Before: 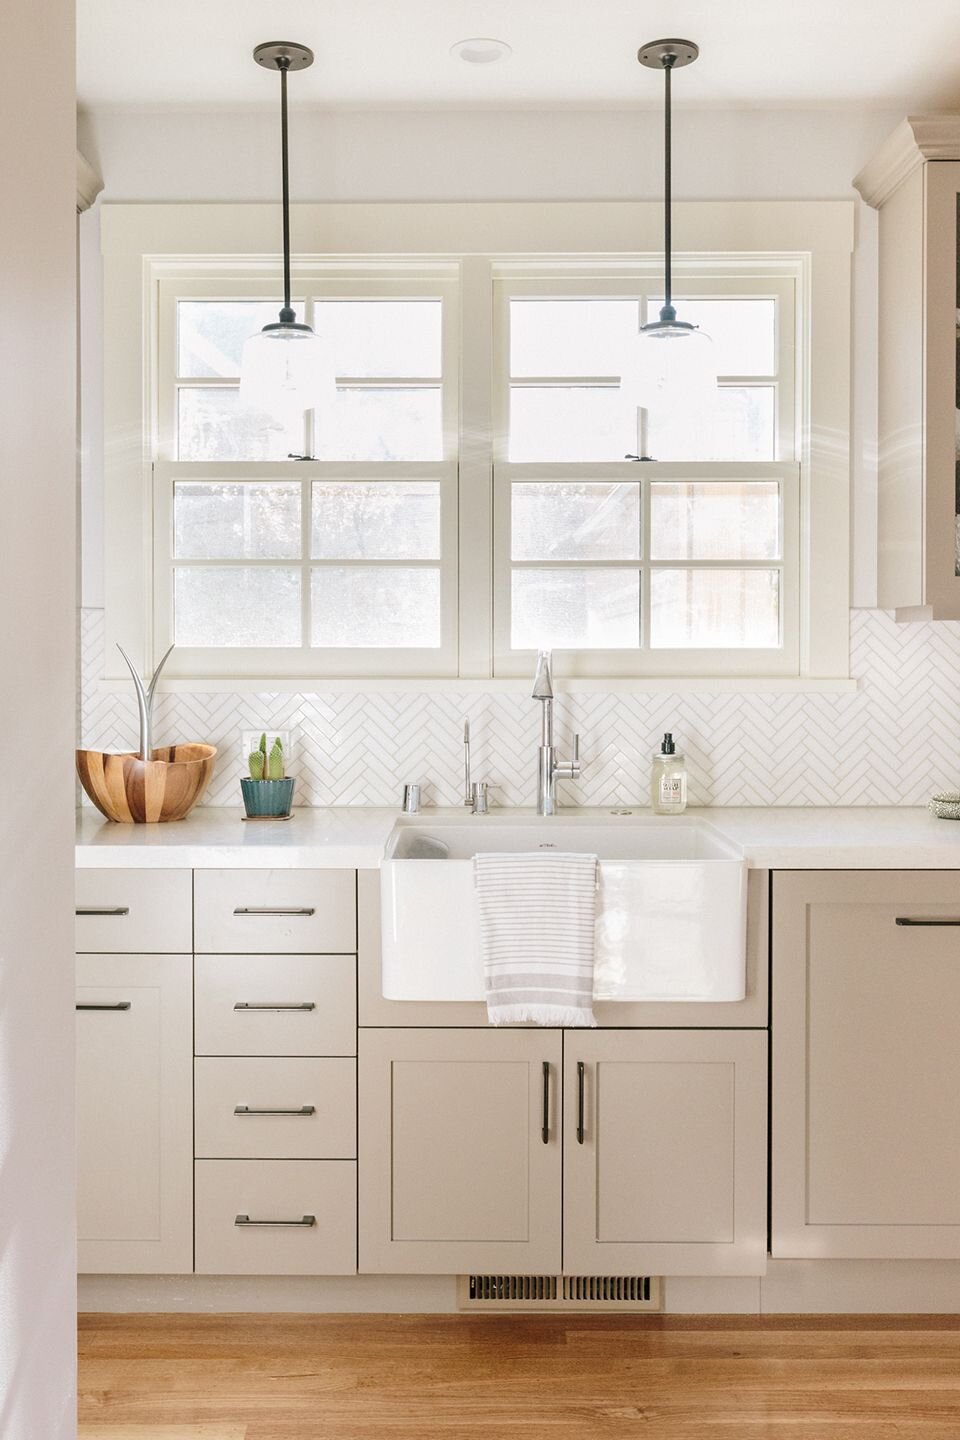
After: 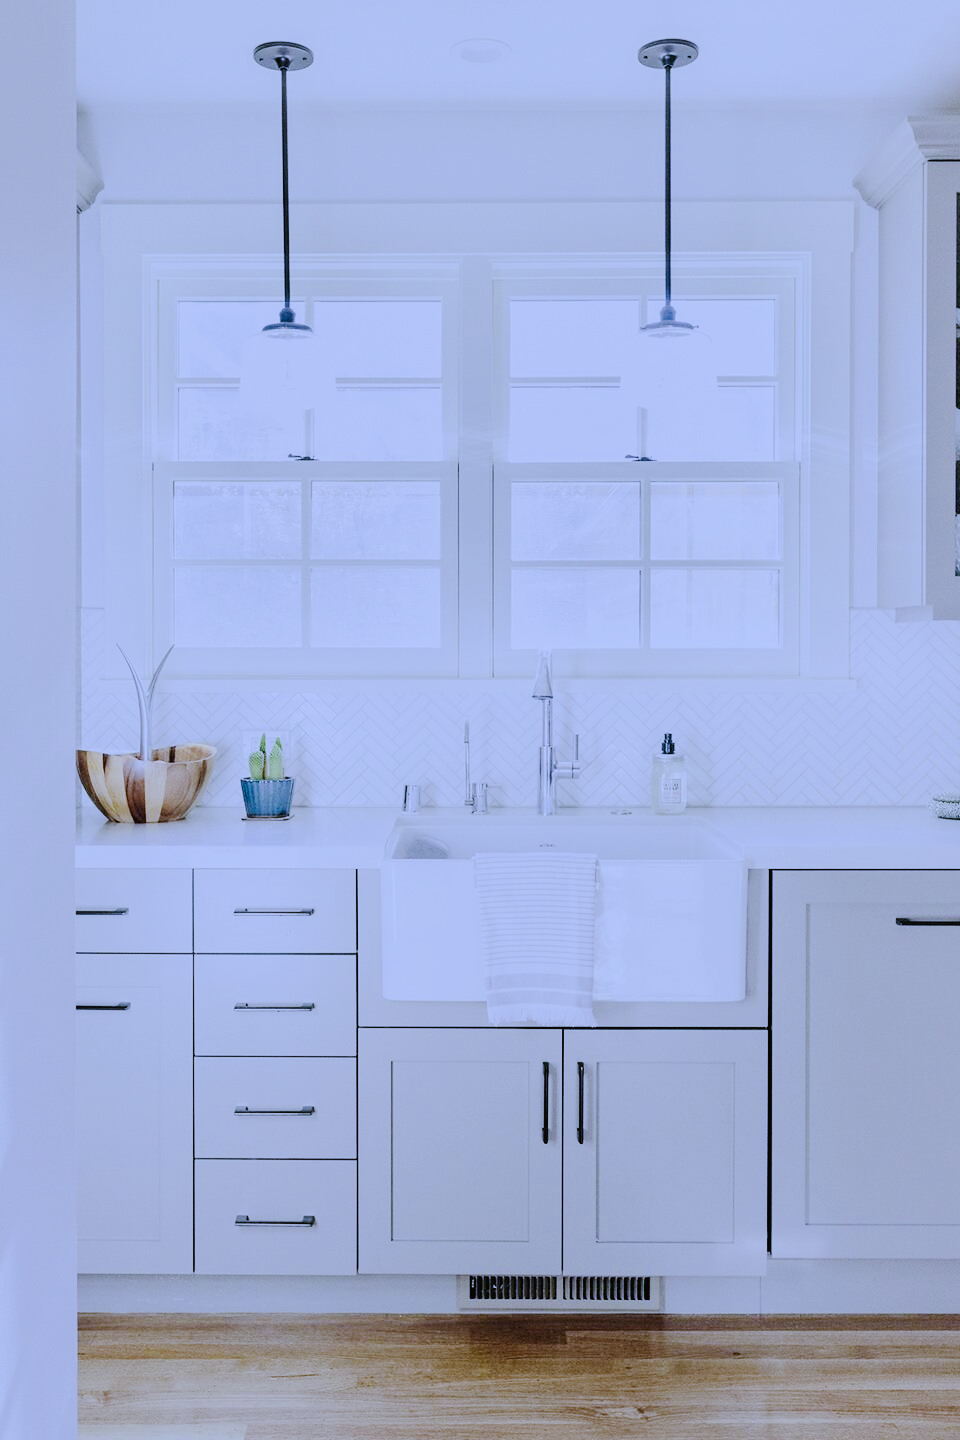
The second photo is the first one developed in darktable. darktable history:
filmic rgb: black relative exposure -7.65 EV, white relative exposure 4.56 EV, hardness 3.61, contrast 1.05
white balance: red 0.766, blue 1.537
tone curve: curves: ch0 [(0, 0) (0.003, 0.019) (0.011, 0.02) (0.025, 0.019) (0.044, 0.027) (0.069, 0.038) (0.1, 0.056) (0.136, 0.089) (0.177, 0.137) (0.224, 0.187) (0.277, 0.259) (0.335, 0.343) (0.399, 0.437) (0.468, 0.532) (0.543, 0.613) (0.623, 0.685) (0.709, 0.752) (0.801, 0.822) (0.898, 0.9) (1, 1)], preserve colors none
color correction: saturation 0.99
